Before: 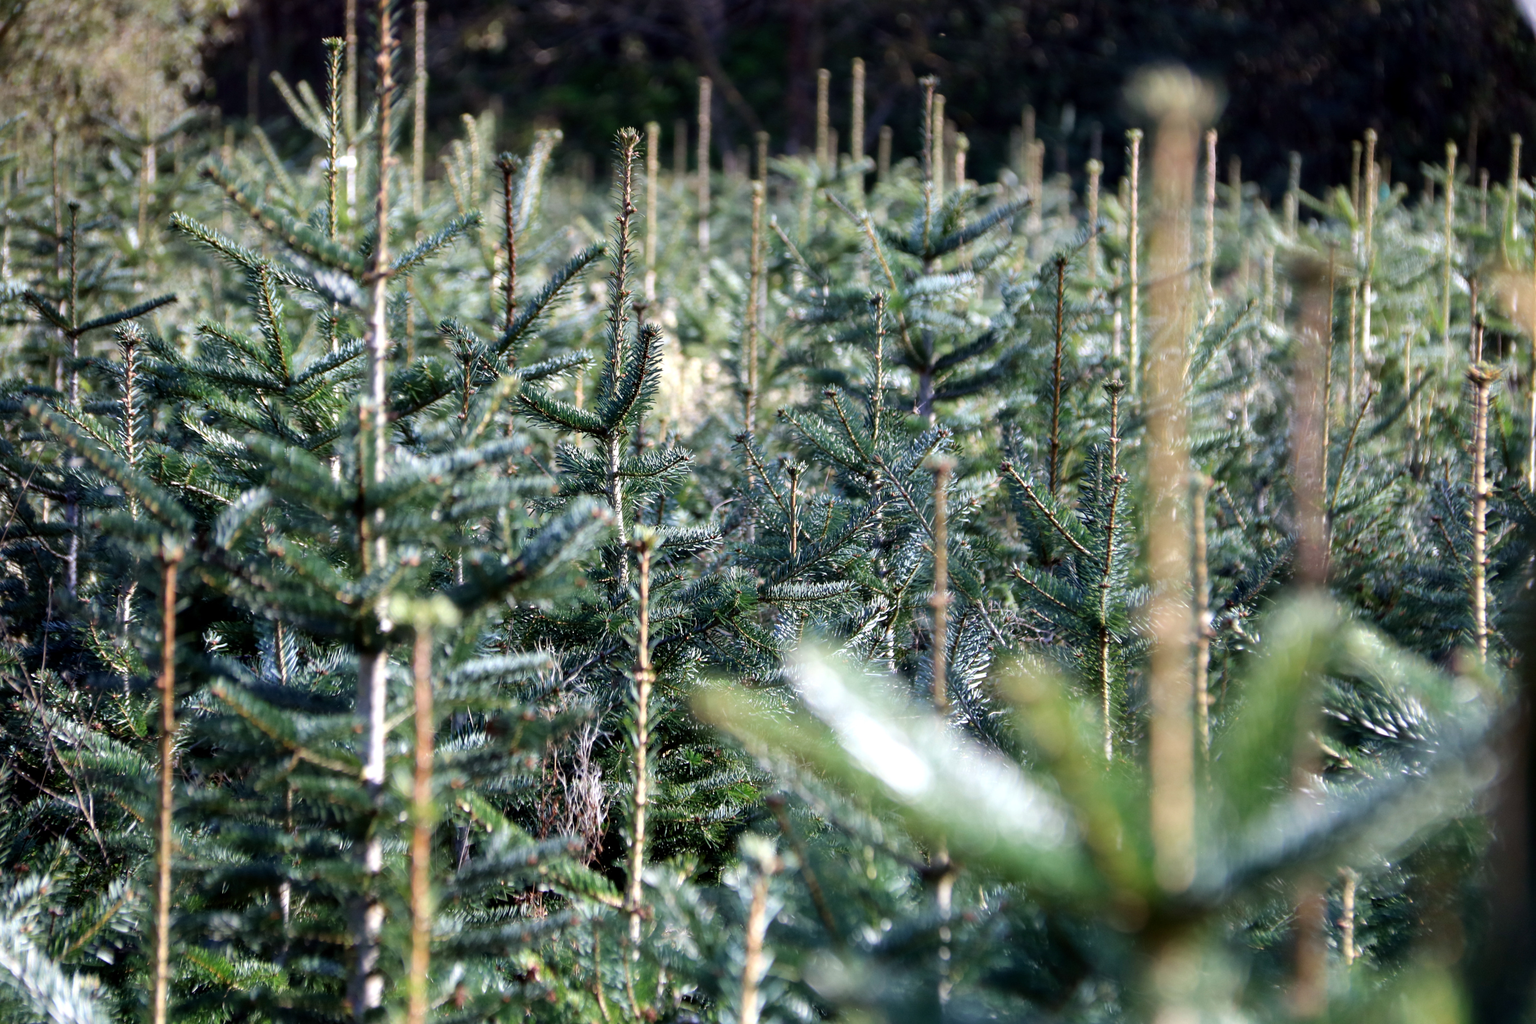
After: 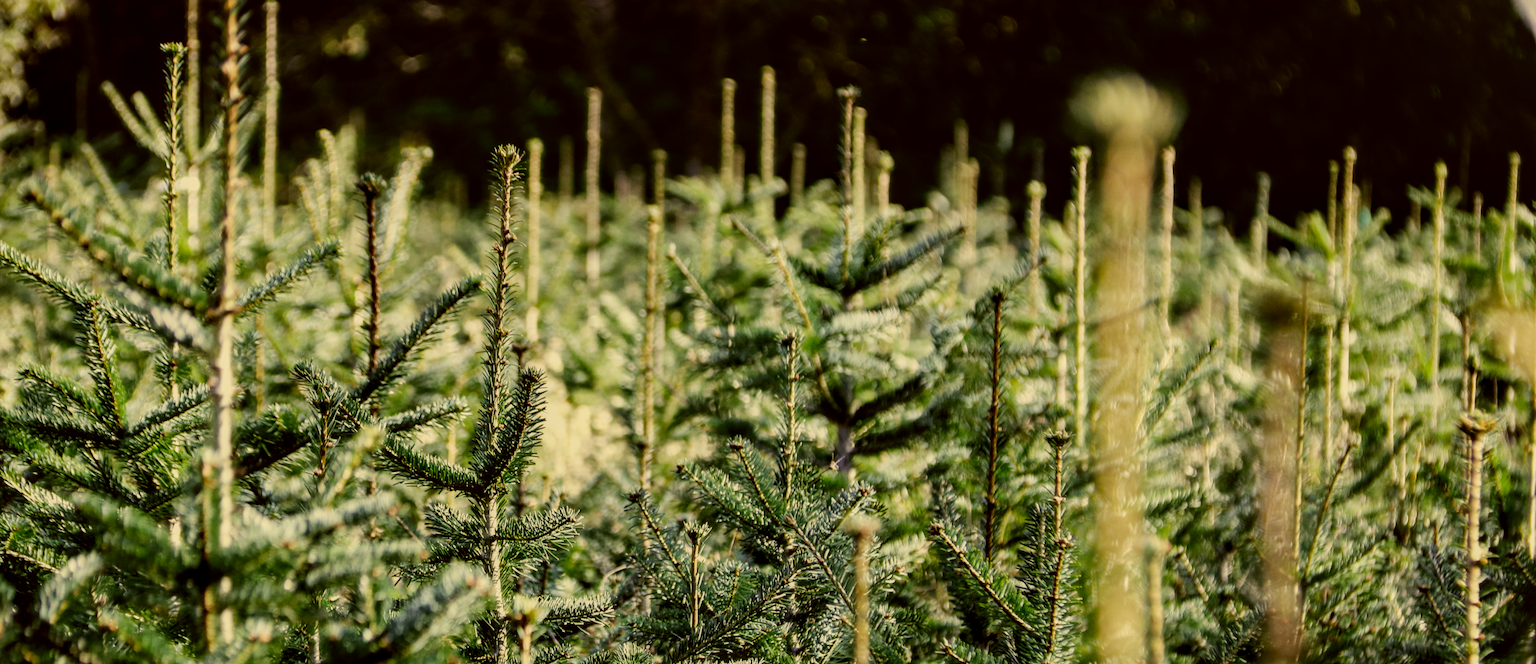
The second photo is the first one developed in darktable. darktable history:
sigmoid: skew -0.2, preserve hue 0%, red attenuation 0.1, red rotation 0.035, green attenuation 0.1, green rotation -0.017, blue attenuation 0.15, blue rotation -0.052, base primaries Rec2020
color correction: highlights a* 0.162, highlights b* 29.53, shadows a* -0.162, shadows b* 21.09
crop and rotate: left 11.812%, bottom 42.776%
local contrast: on, module defaults
